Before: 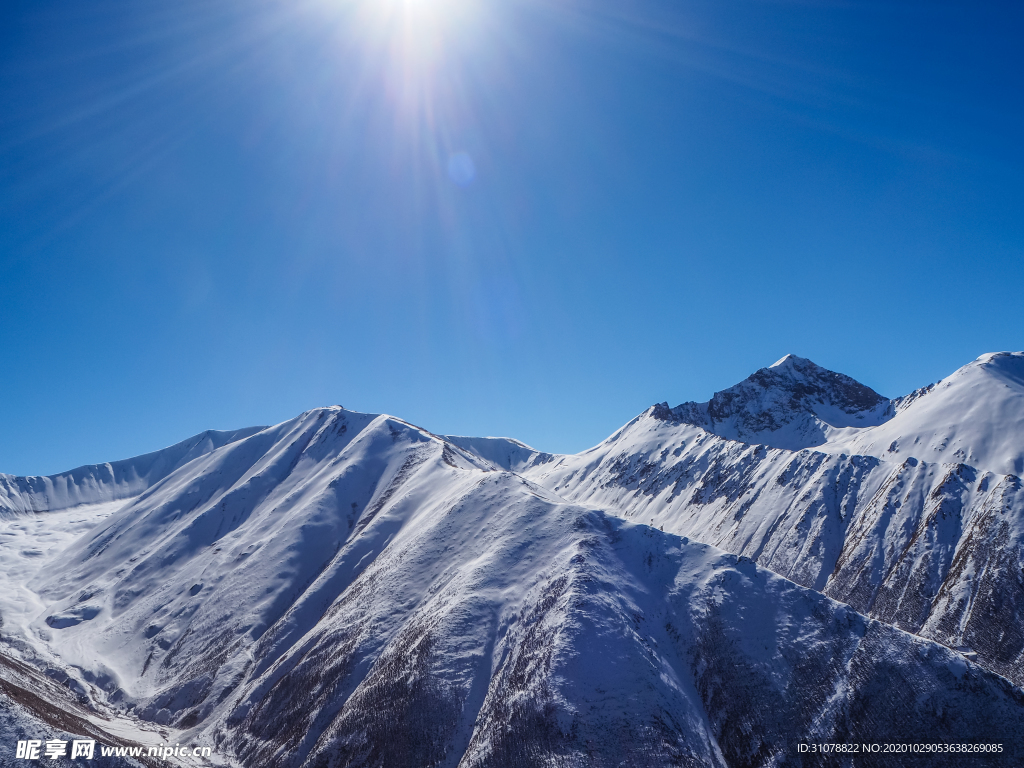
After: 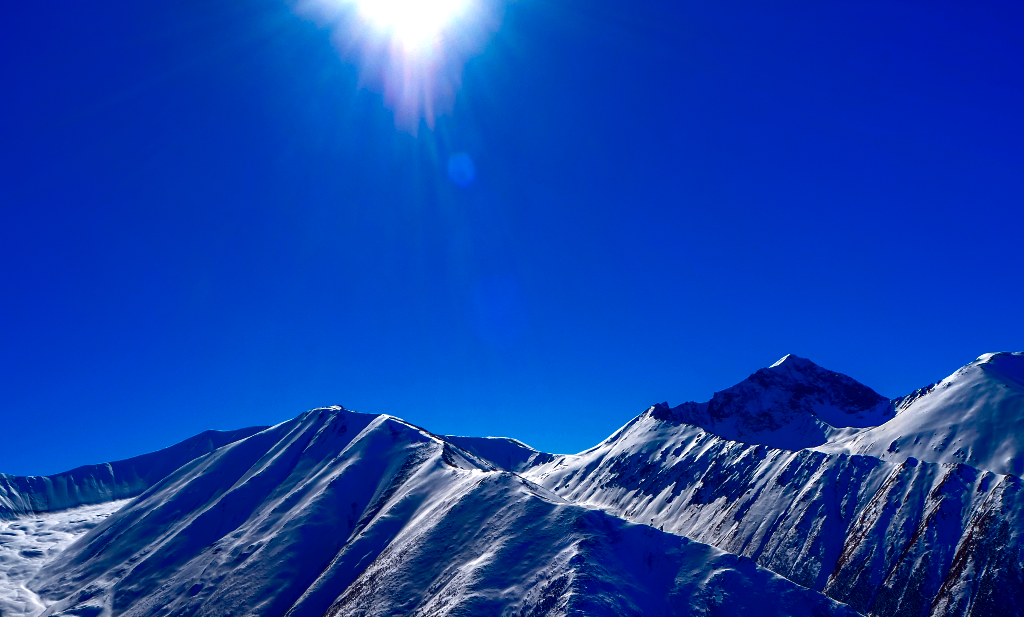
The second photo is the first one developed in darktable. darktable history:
crop: bottom 19.627%
contrast brightness saturation: brightness -0.987, saturation 0.998
tone equalizer: -8 EV -0.454 EV, -7 EV -0.419 EV, -6 EV -0.322 EV, -5 EV -0.25 EV, -3 EV 0.194 EV, -2 EV 0.339 EV, -1 EV 0.402 EV, +0 EV 0.44 EV, smoothing diameter 24.92%, edges refinement/feathering 6.67, preserve details guided filter
haze removal: compatibility mode true, adaptive false
exposure: compensate highlight preservation false
